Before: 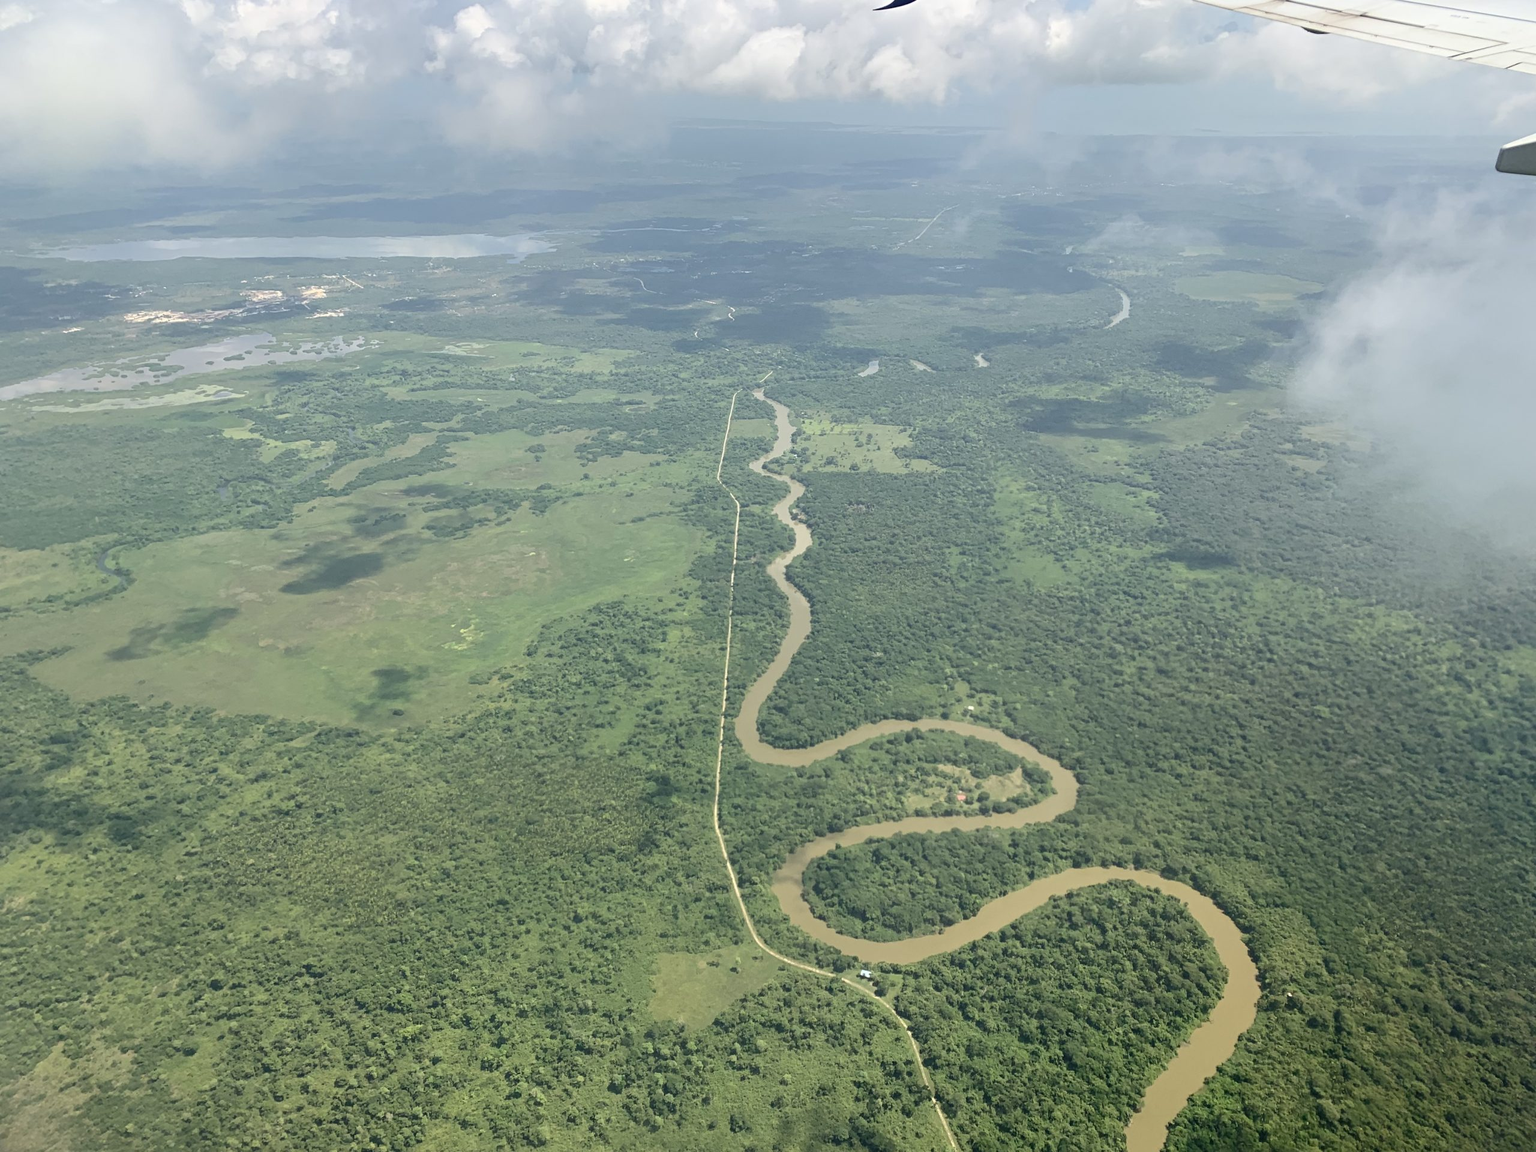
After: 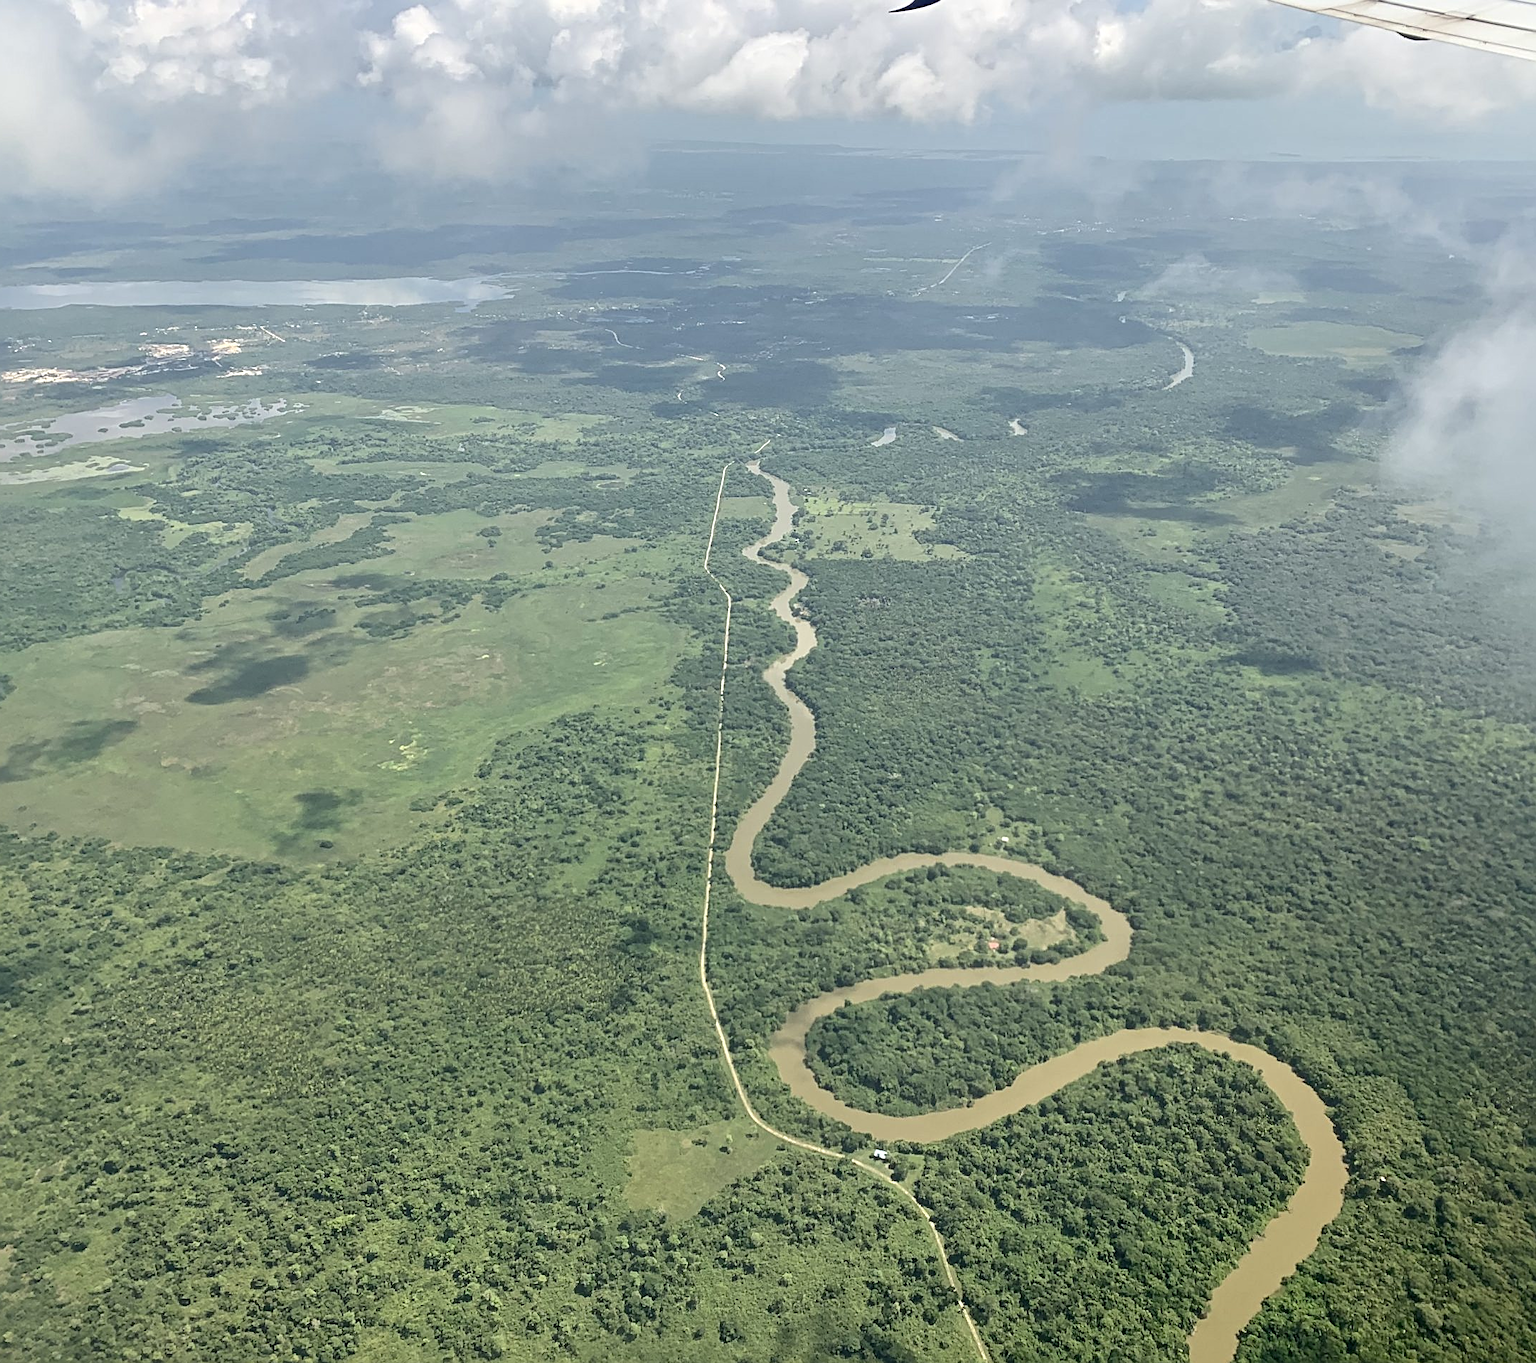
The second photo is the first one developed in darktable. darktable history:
sharpen: on, module defaults
crop: left 8.026%, right 7.374%
local contrast: mode bilateral grid, contrast 30, coarseness 25, midtone range 0.2
